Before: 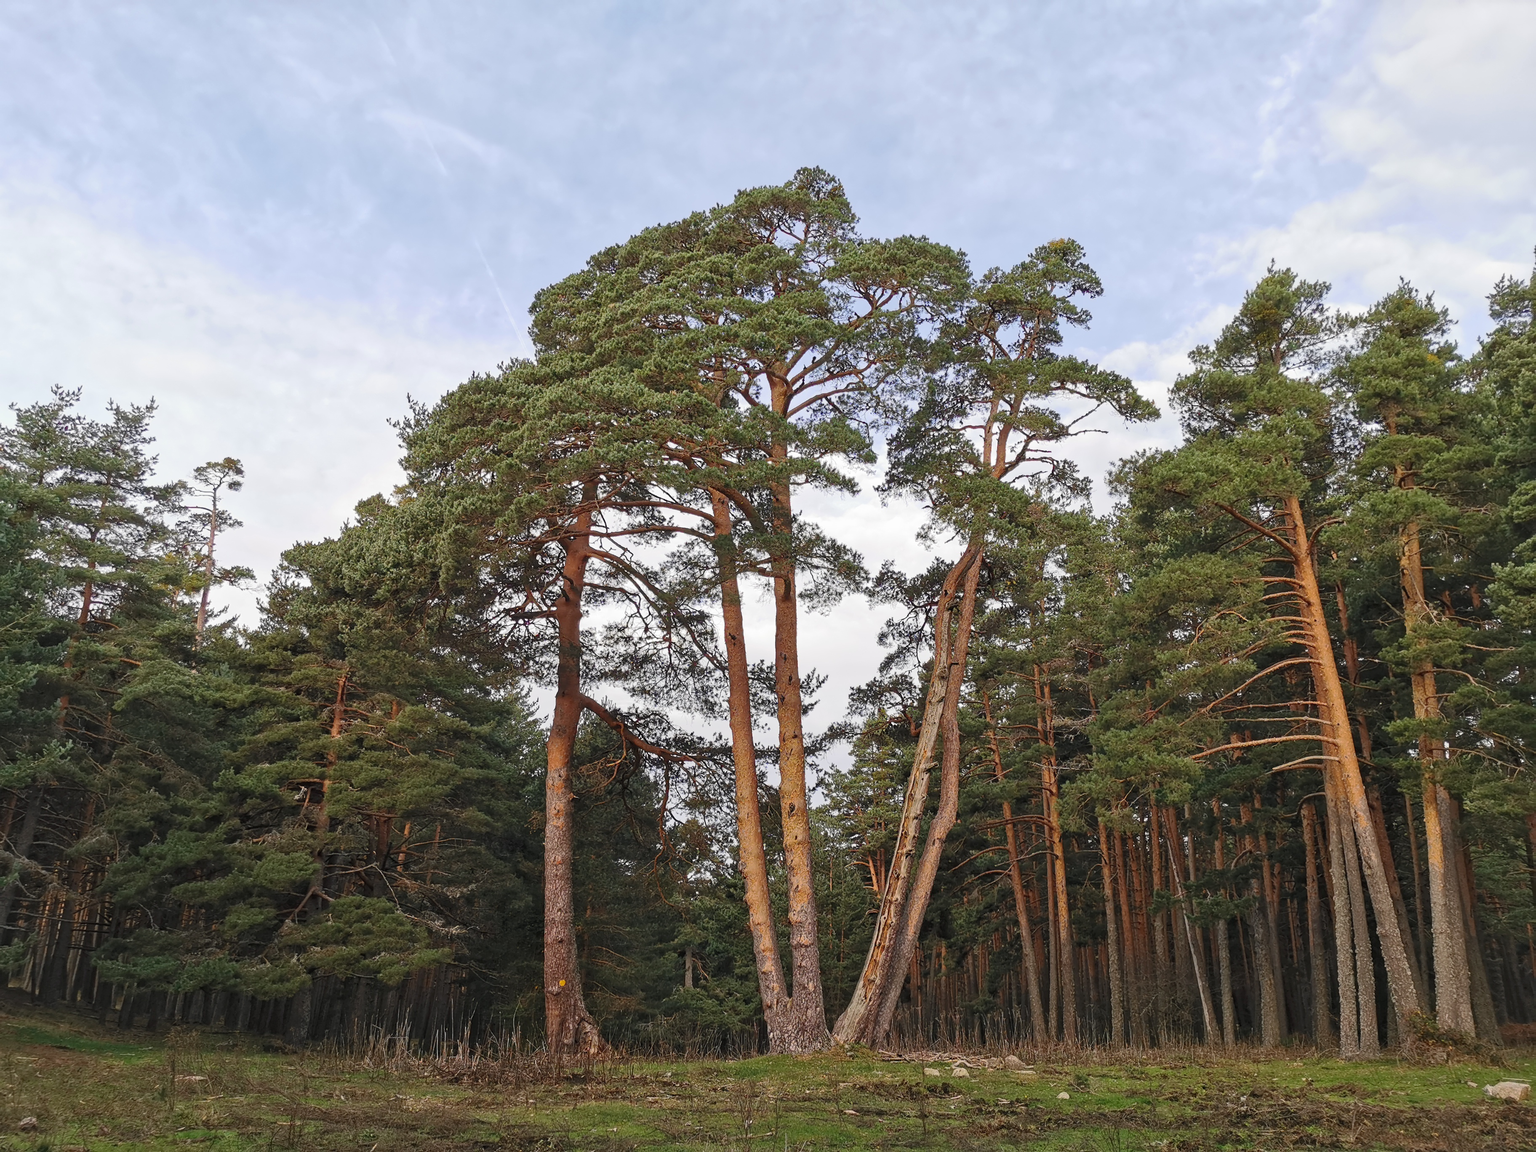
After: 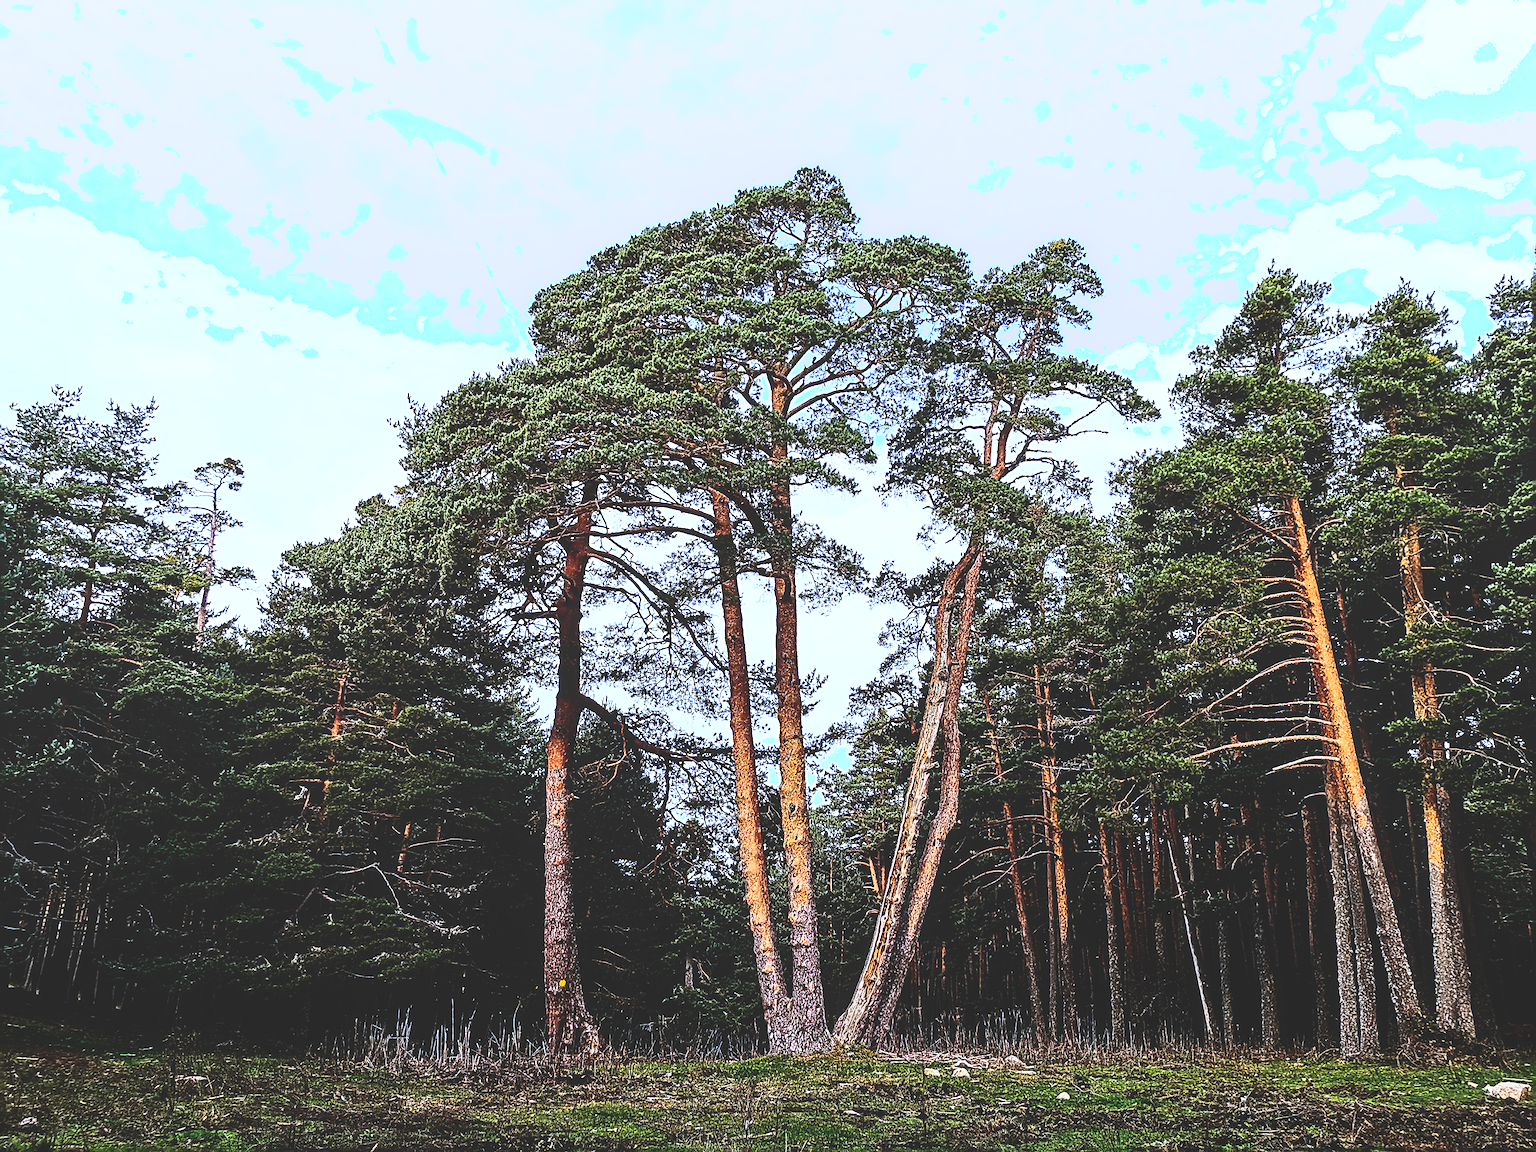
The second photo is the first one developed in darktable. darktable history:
base curve: curves: ch0 [(0, 0.036) (0.083, 0.04) (0.804, 1)], preserve colors none
exposure: black level correction 0.001, exposure 0.5 EV, compensate exposure bias true, compensate highlight preservation false
white balance: red 0.948, green 1.02, blue 1.176
sharpen: radius 3.69, amount 0.928
contrast brightness saturation: contrast 0.39, brightness 0.1
local contrast: on, module defaults
